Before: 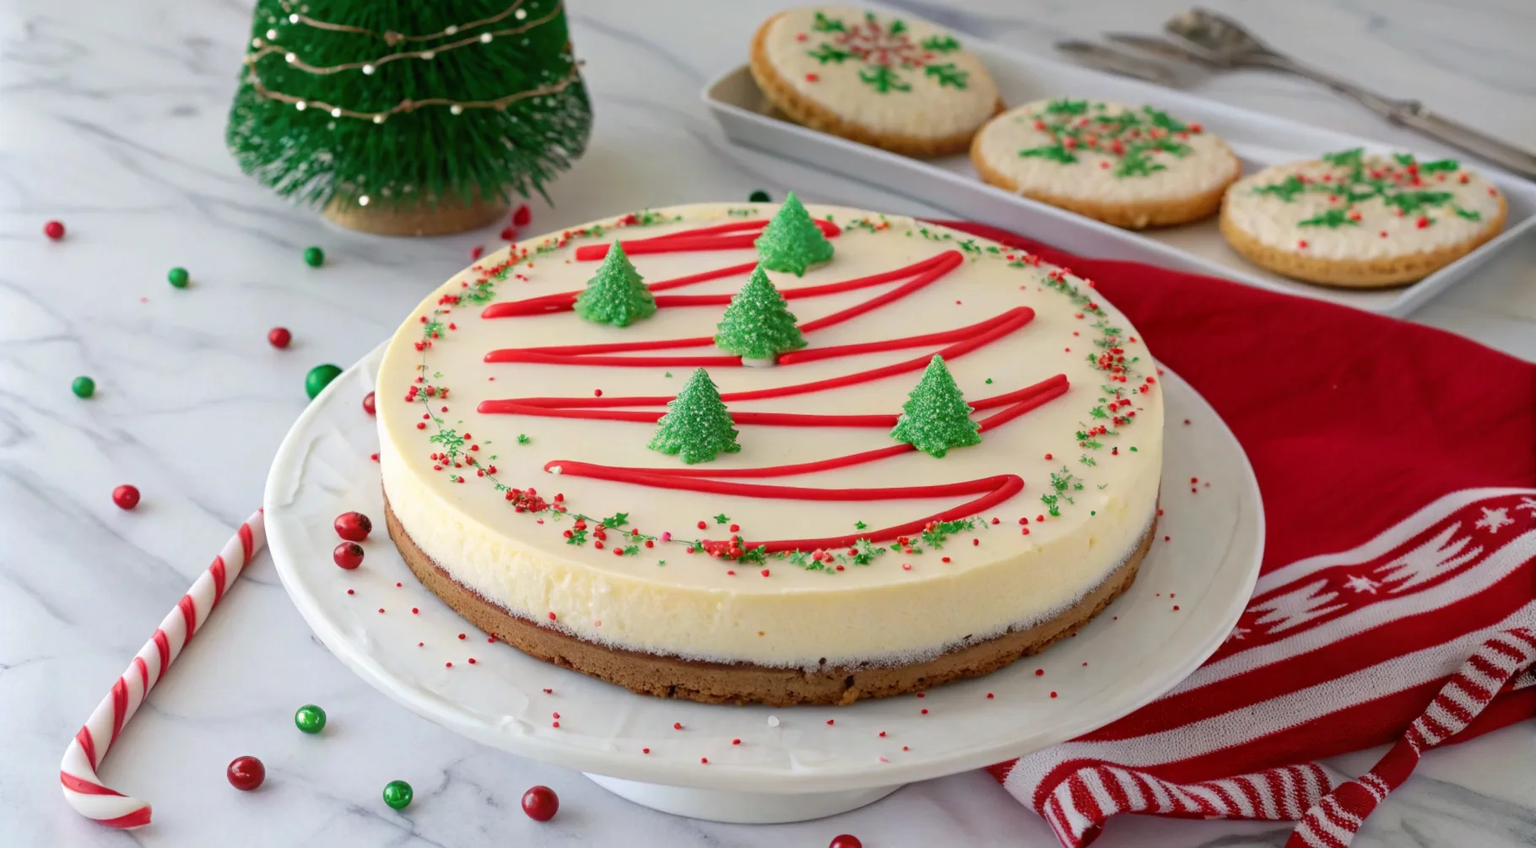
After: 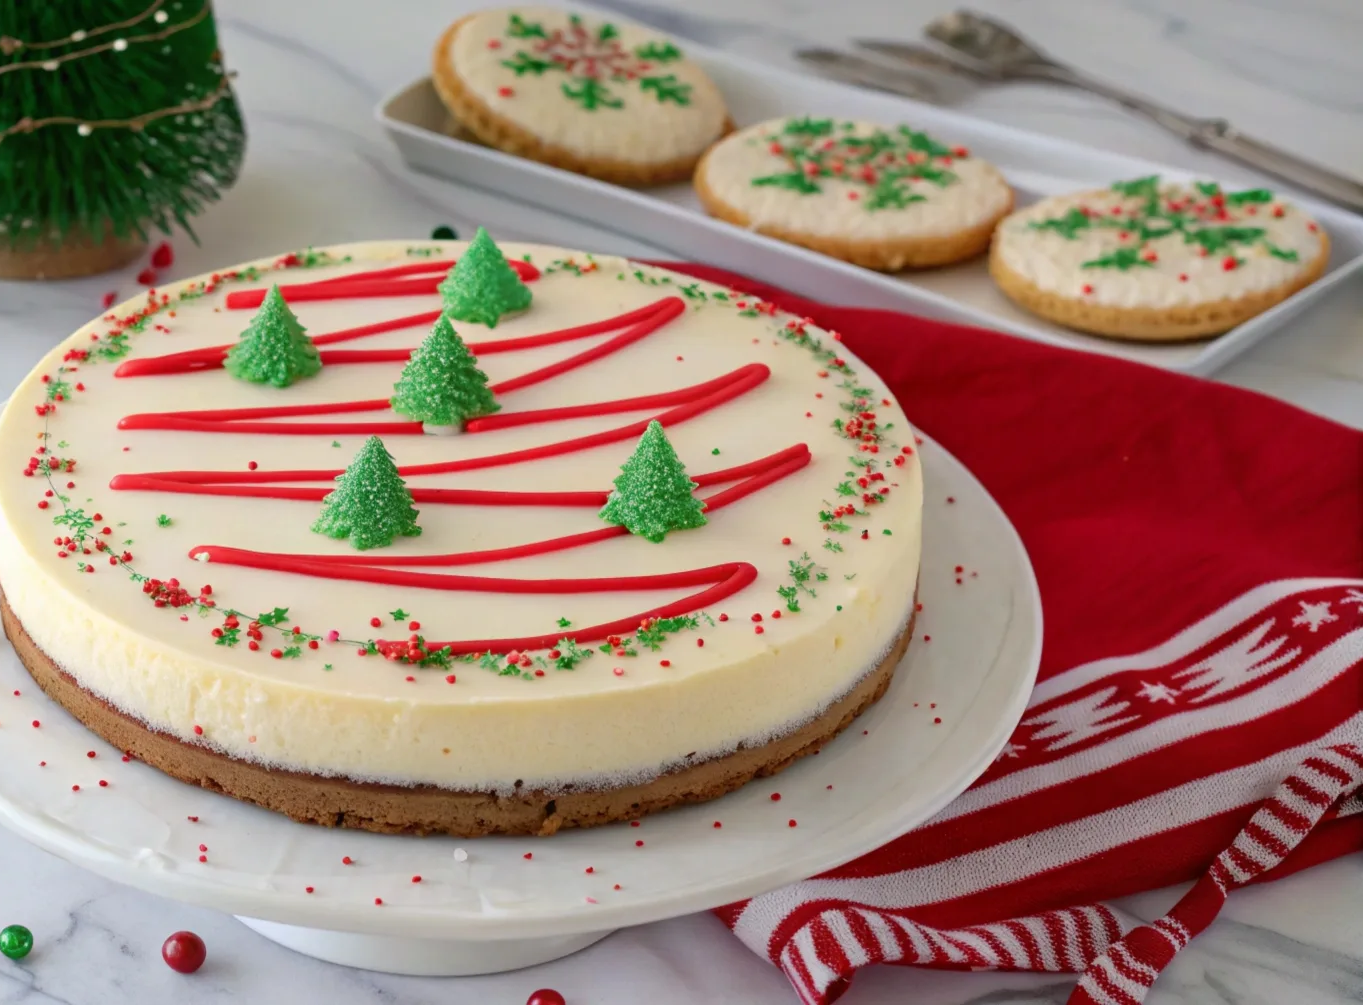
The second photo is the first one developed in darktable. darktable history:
crop and rotate: left 25.068%
